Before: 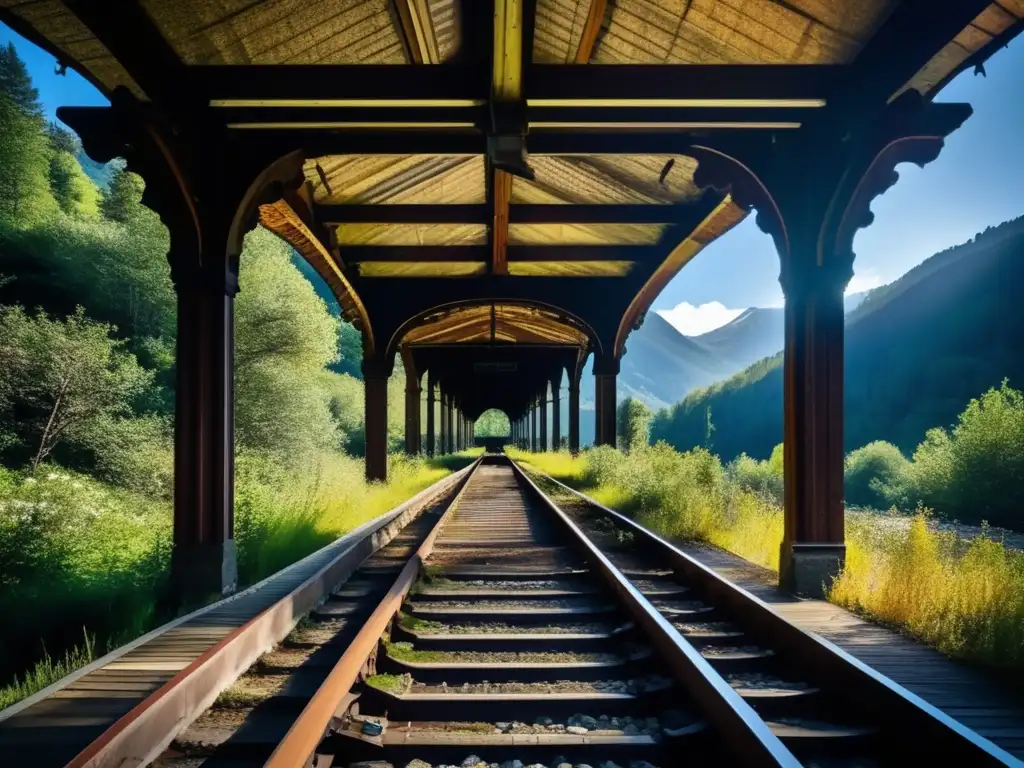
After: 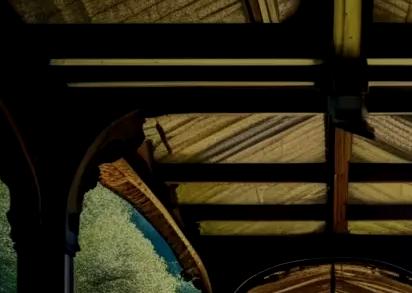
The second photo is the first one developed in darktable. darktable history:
exposure: exposure -1.371 EV, compensate highlight preservation false
local contrast: highlights 25%, shadows 77%, midtone range 0.746
crop: left 15.637%, top 5.424%, right 44.084%, bottom 56.338%
